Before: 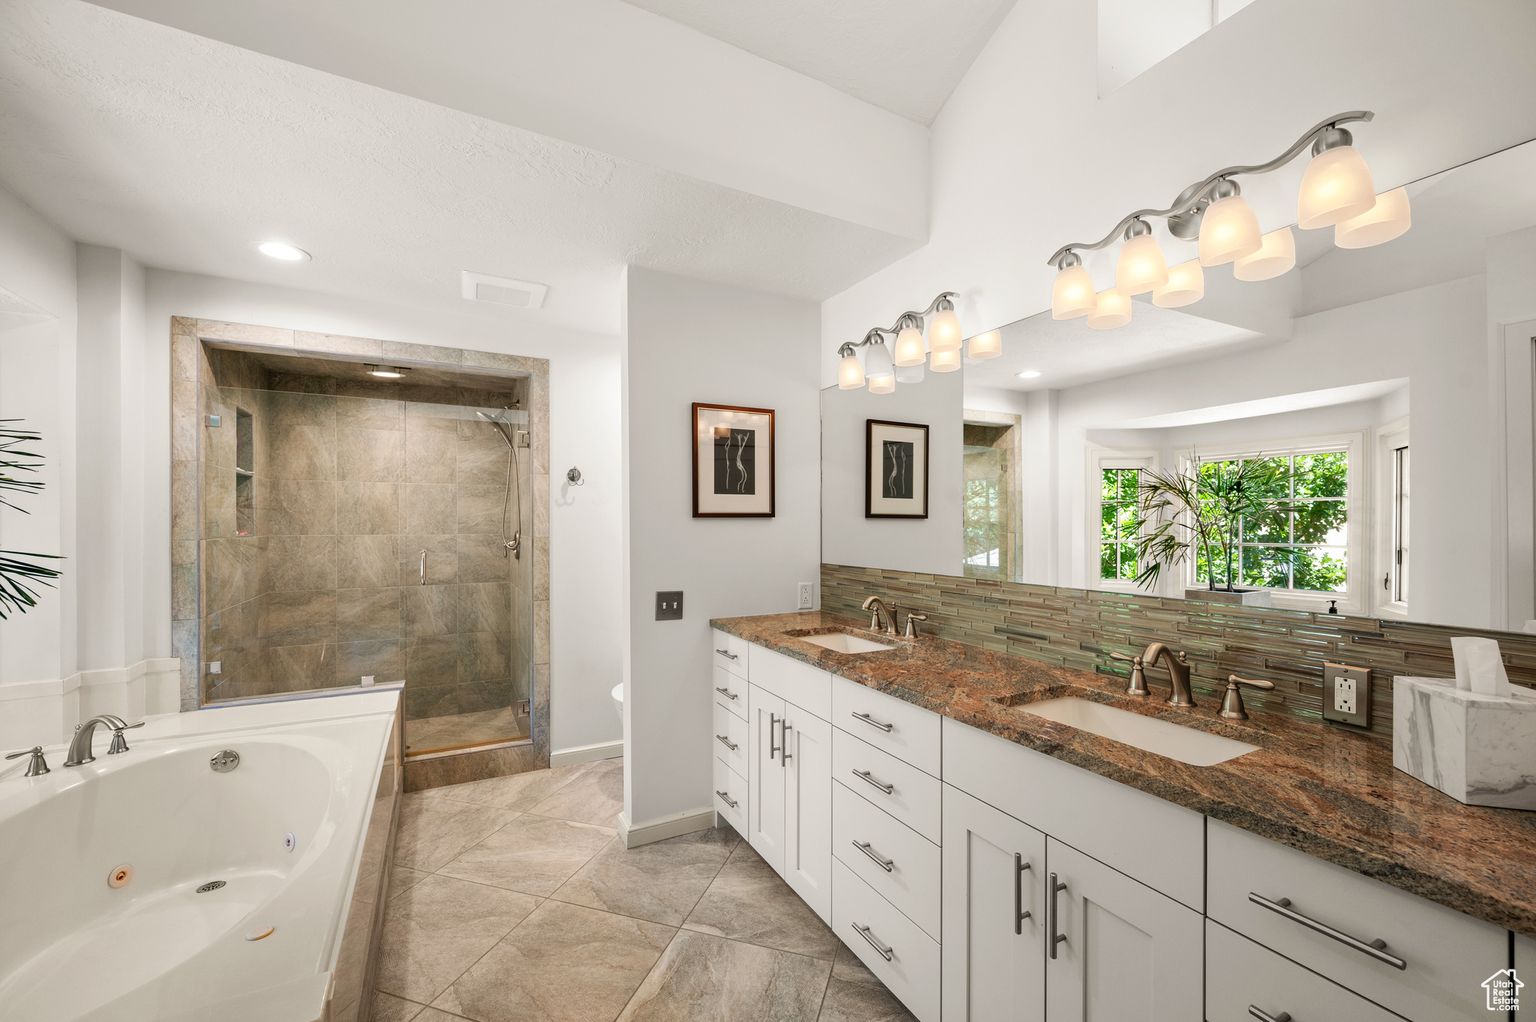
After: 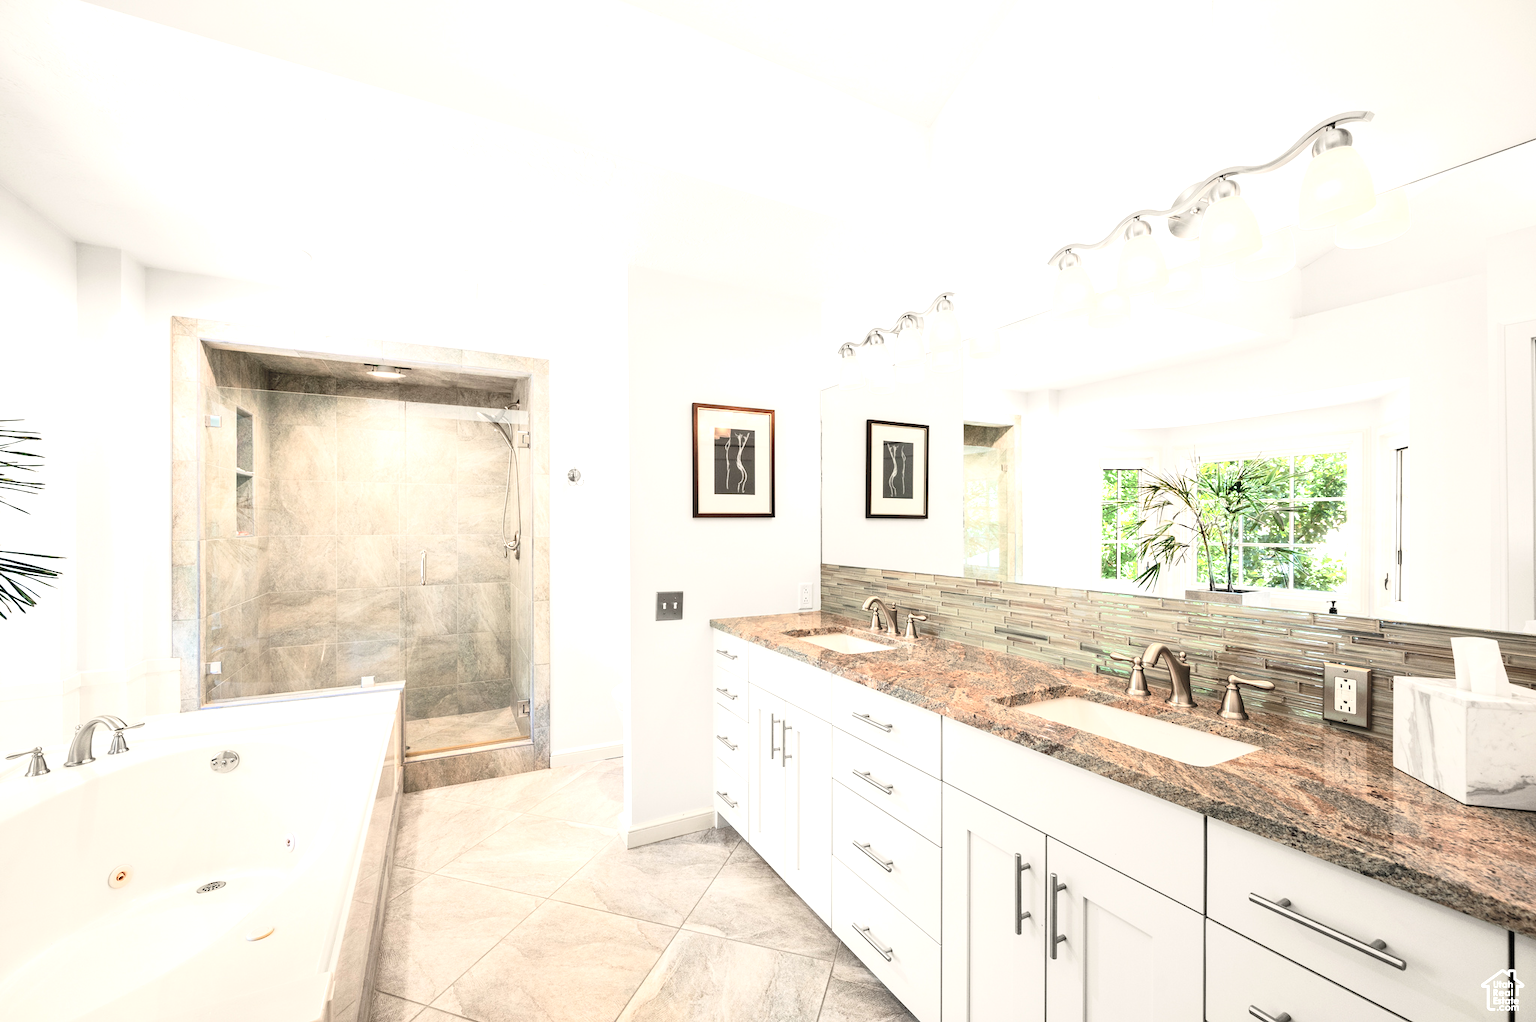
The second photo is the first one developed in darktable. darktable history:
color zones: curves: ch1 [(0, 0.292) (0.001, 0.292) (0.2, 0.264) (0.4, 0.248) (0.6, 0.248) (0.8, 0.264) (0.999, 0.292) (1, 0.292)]
exposure: exposure 1 EV, compensate highlight preservation false
contrast brightness saturation: contrast 0.24, brightness 0.26, saturation 0.39
